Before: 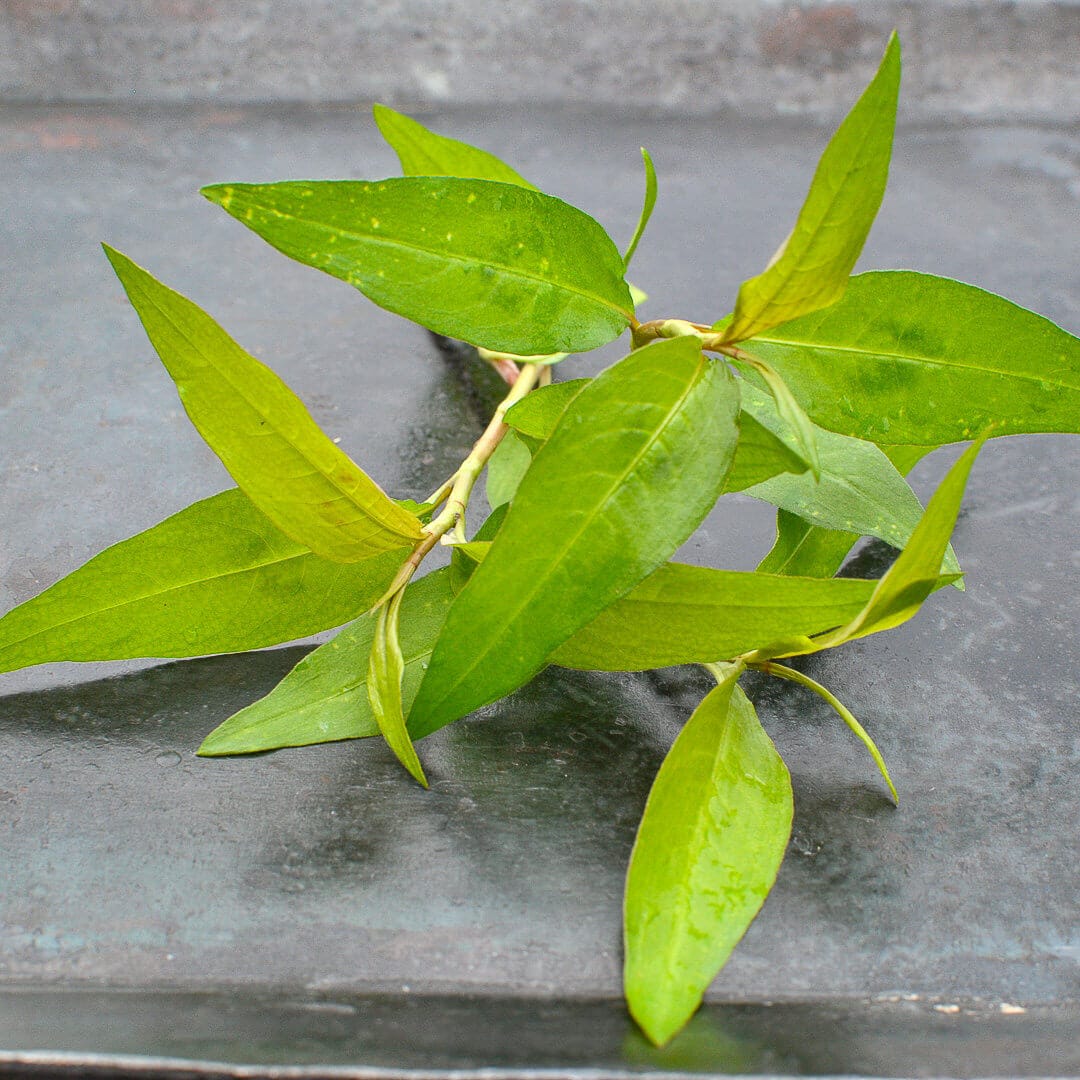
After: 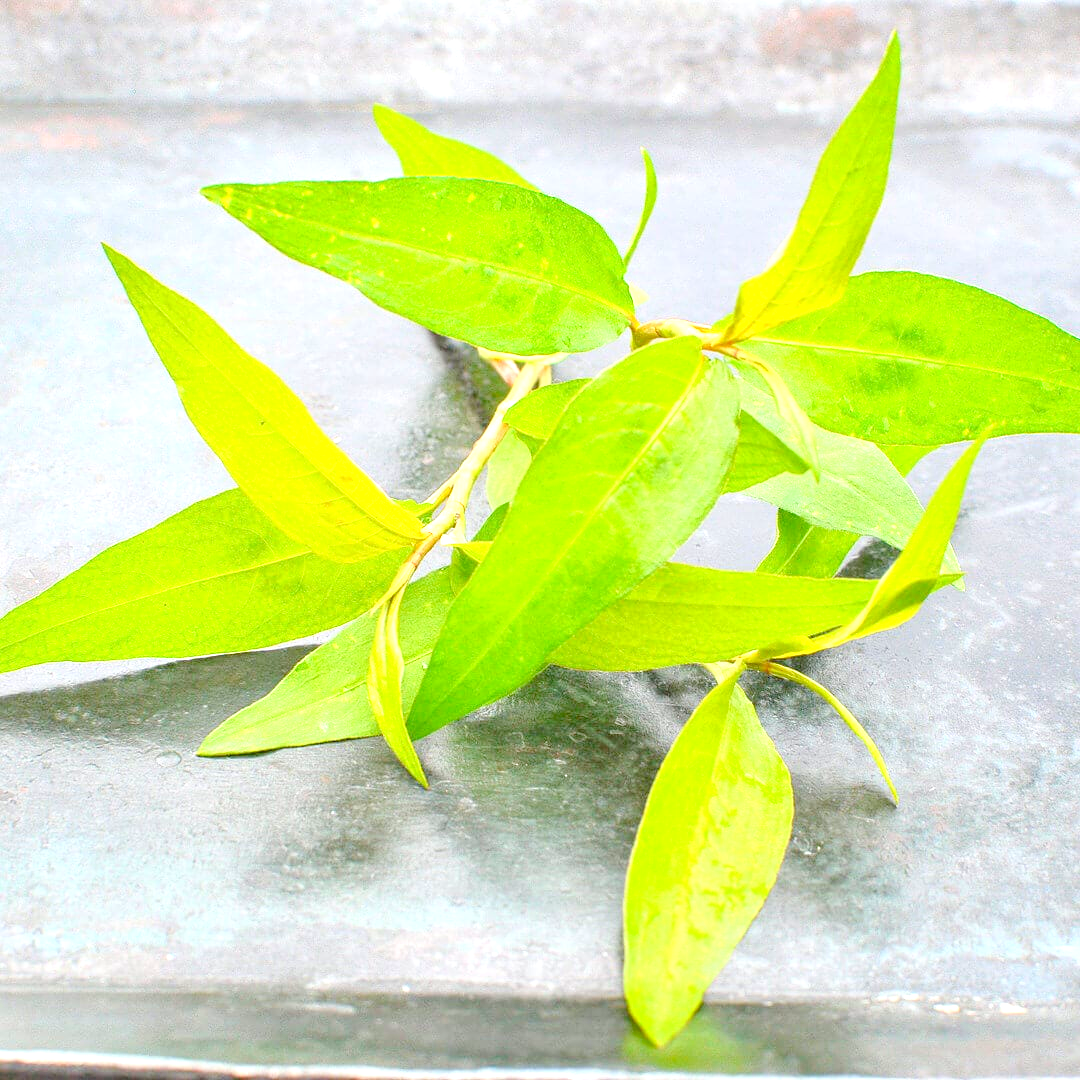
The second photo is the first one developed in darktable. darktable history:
exposure: black level correction 0.001, exposure 1.129 EV, compensate exposure bias true, compensate highlight preservation false
levels: levels [0.072, 0.414, 0.976]
white balance: emerald 1
